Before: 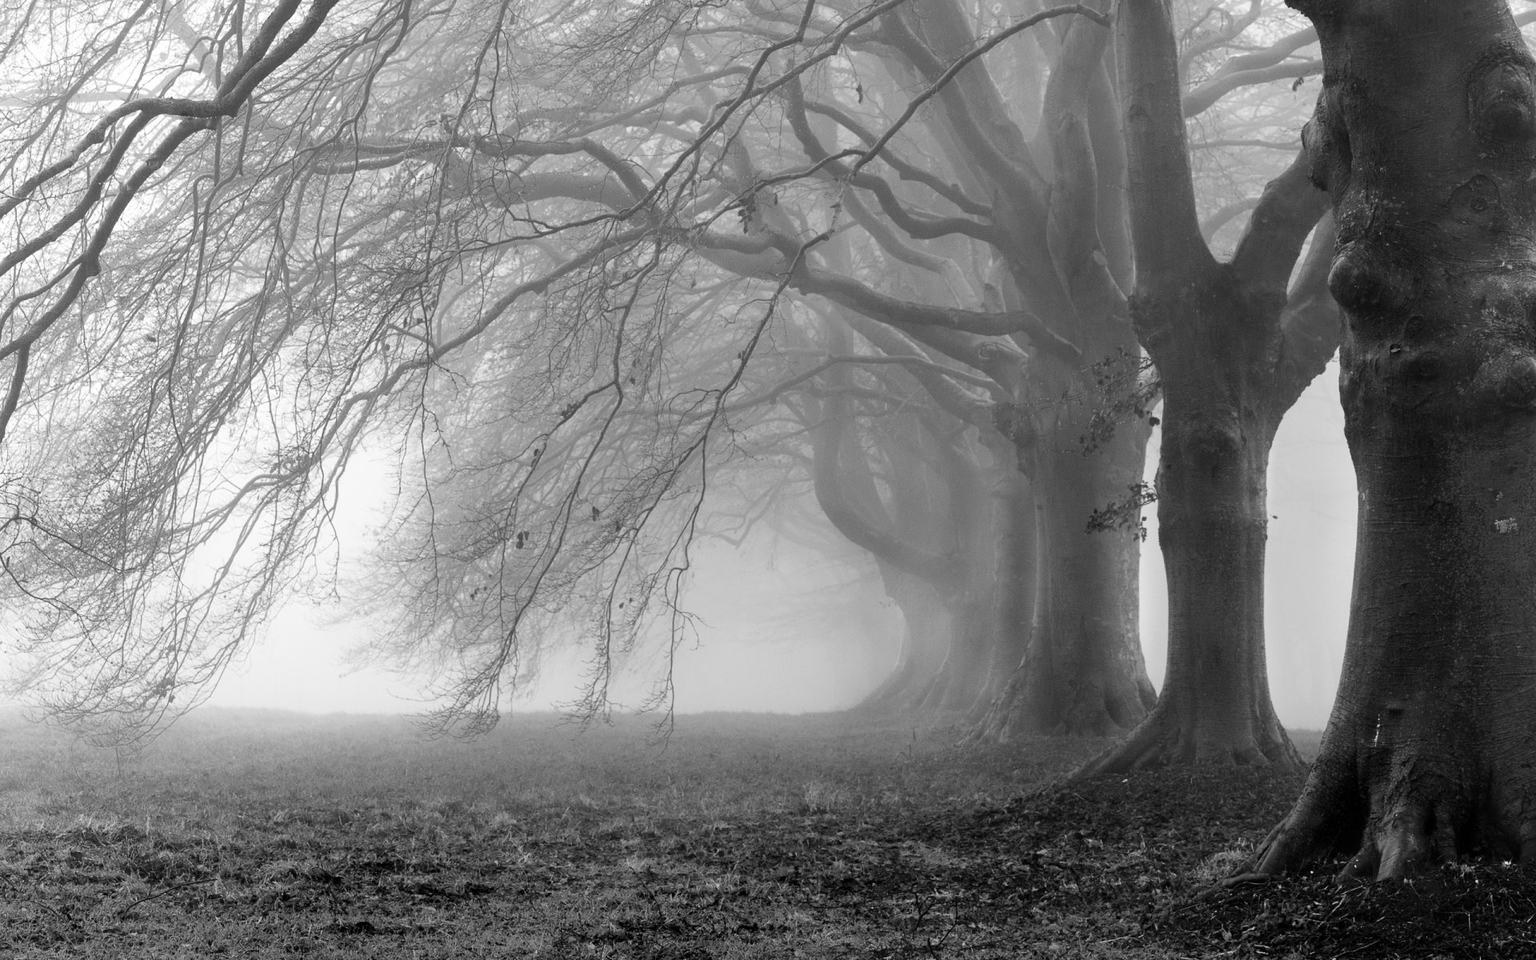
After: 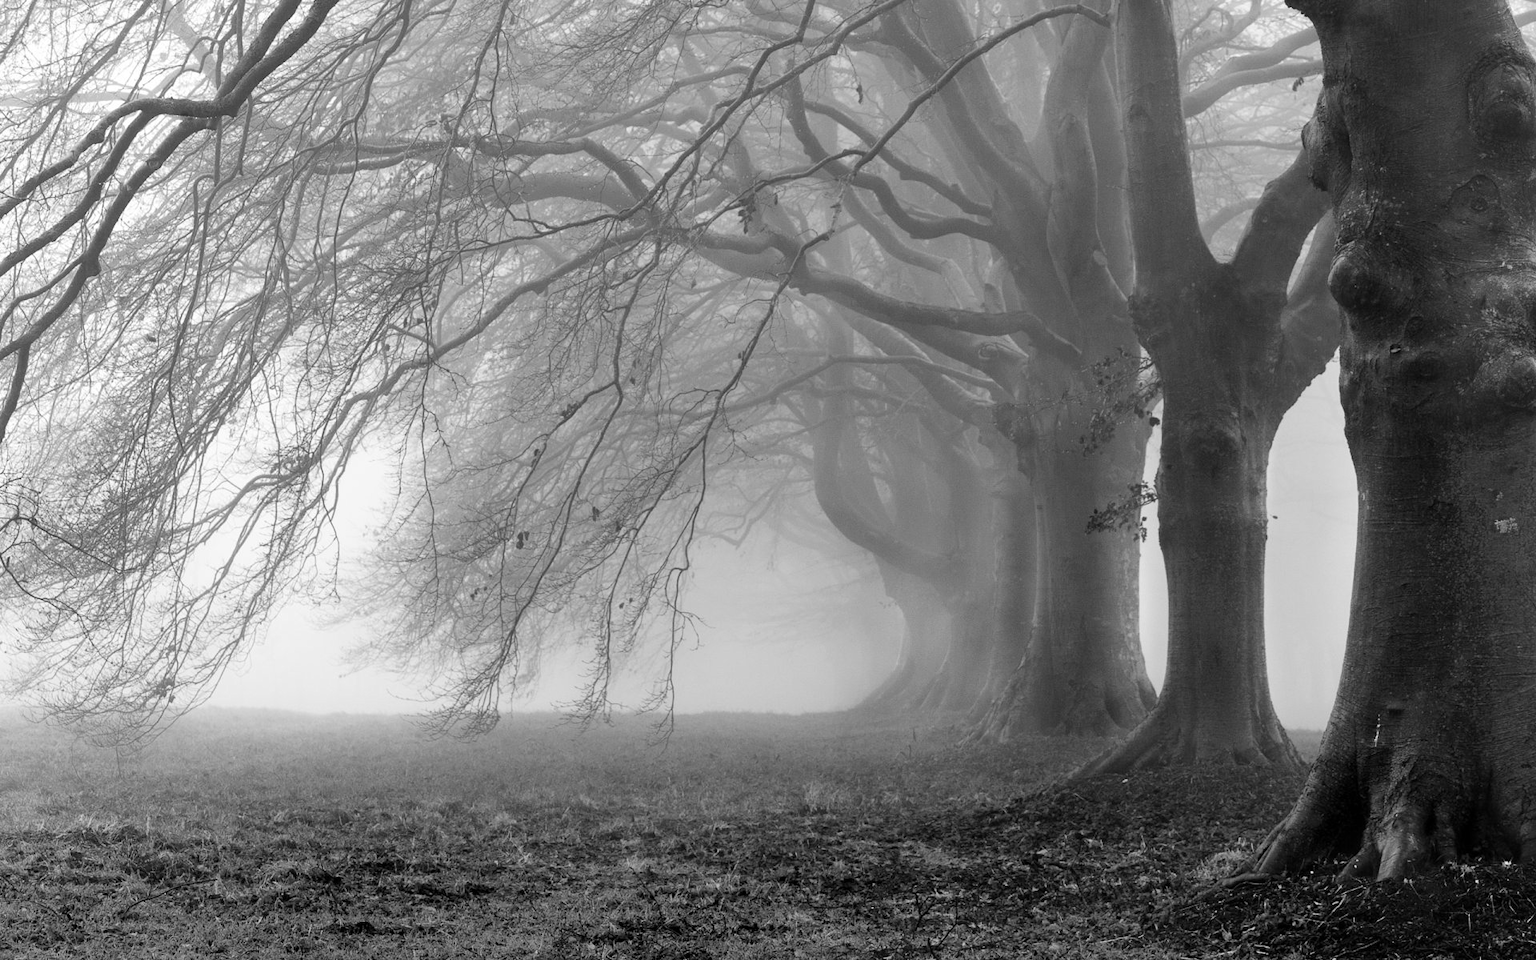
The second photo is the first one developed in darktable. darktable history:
shadows and highlights: shadows 29.41, highlights -28.79, low approximation 0.01, soften with gaussian
